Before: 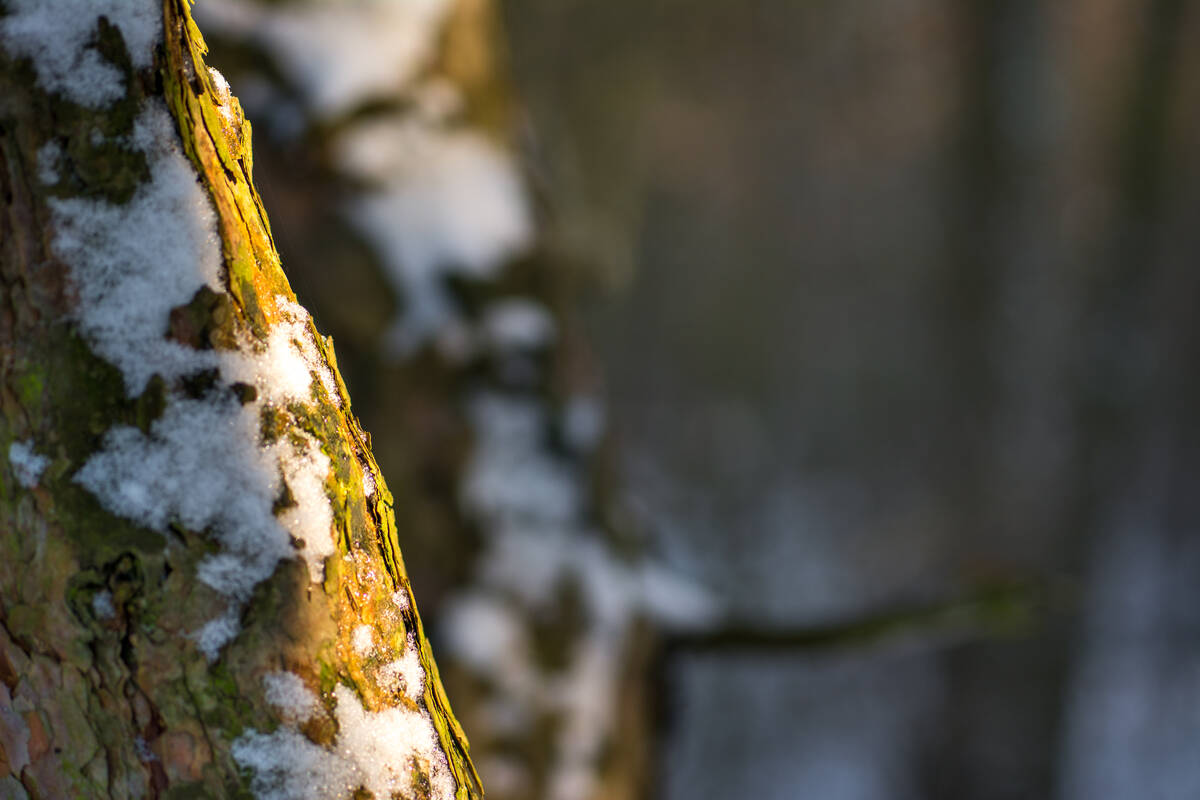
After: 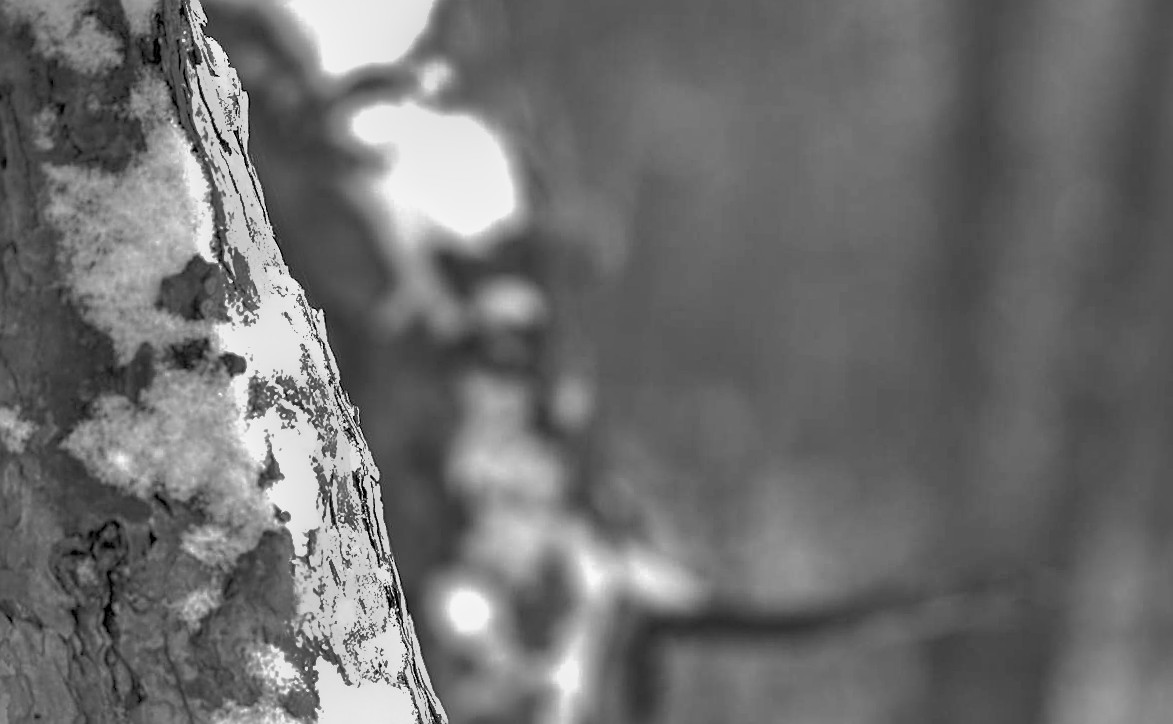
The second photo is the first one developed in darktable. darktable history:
exposure: black level correction 0, exposure 0.5 EV, compensate exposure bias true, compensate highlight preservation false
shadows and highlights: shadows 60, highlights -60
color correction: highlights a* -15.58, highlights b* 40, shadows a* -40, shadows b* -26.18
rotate and perspective: rotation 1.57°, crop left 0.018, crop right 0.982, crop top 0.039, crop bottom 0.961
sharpen: amount 0.55
monochrome: a 0, b 0, size 0.5, highlights 0.57
crop: top 0.448%, right 0.264%, bottom 5.045%
